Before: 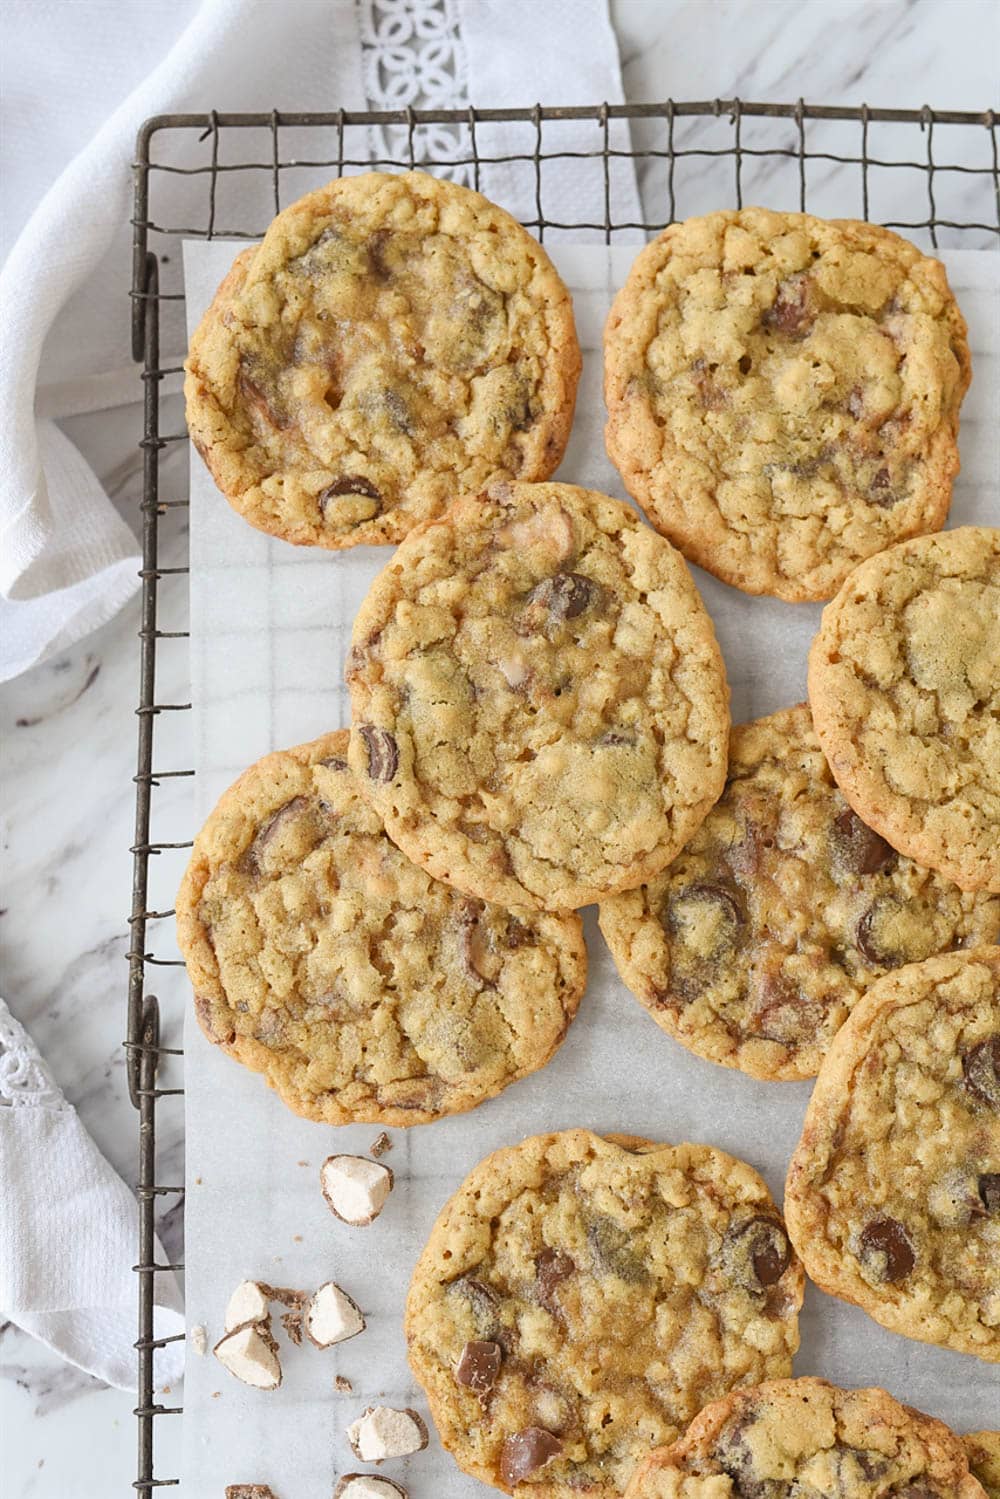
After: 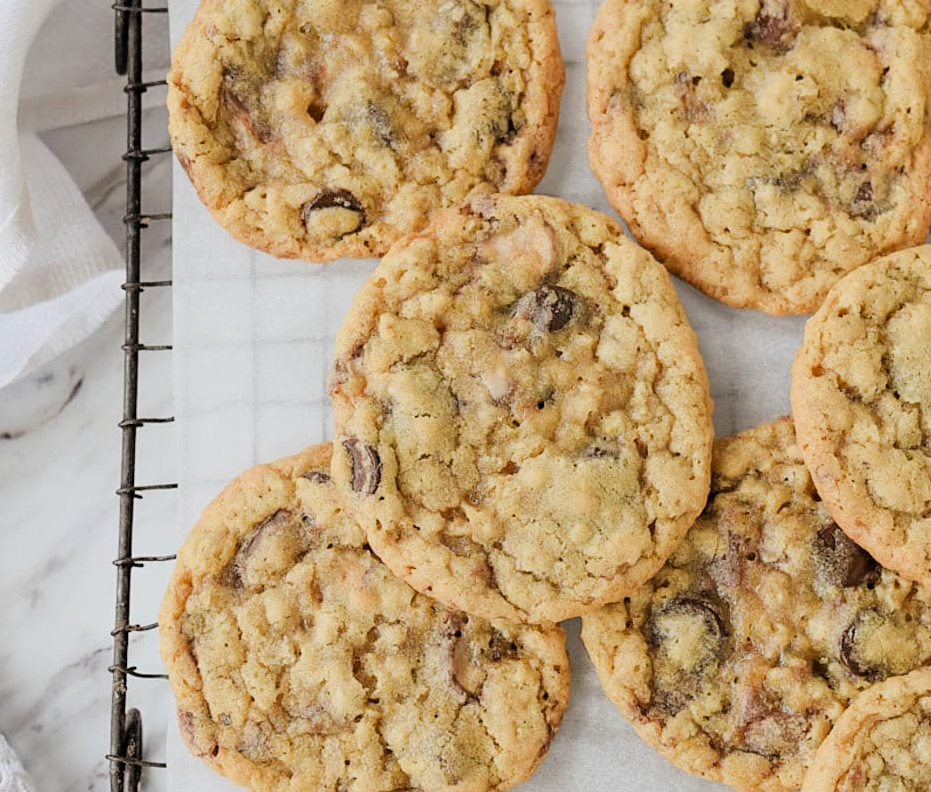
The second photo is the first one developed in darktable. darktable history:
tone equalizer: -8 EV -0.426 EV, -7 EV -0.363 EV, -6 EV -0.361 EV, -5 EV -0.186 EV, -3 EV 0.257 EV, -2 EV 0.304 EV, -1 EV 0.406 EV, +0 EV 0.388 EV, edges refinement/feathering 500, mask exposure compensation -1.57 EV, preserve details no
filmic rgb: black relative exposure -4.81 EV, white relative exposure 4 EV, hardness 2.79
crop: left 1.788%, top 19.158%, right 5.104%, bottom 27.806%
